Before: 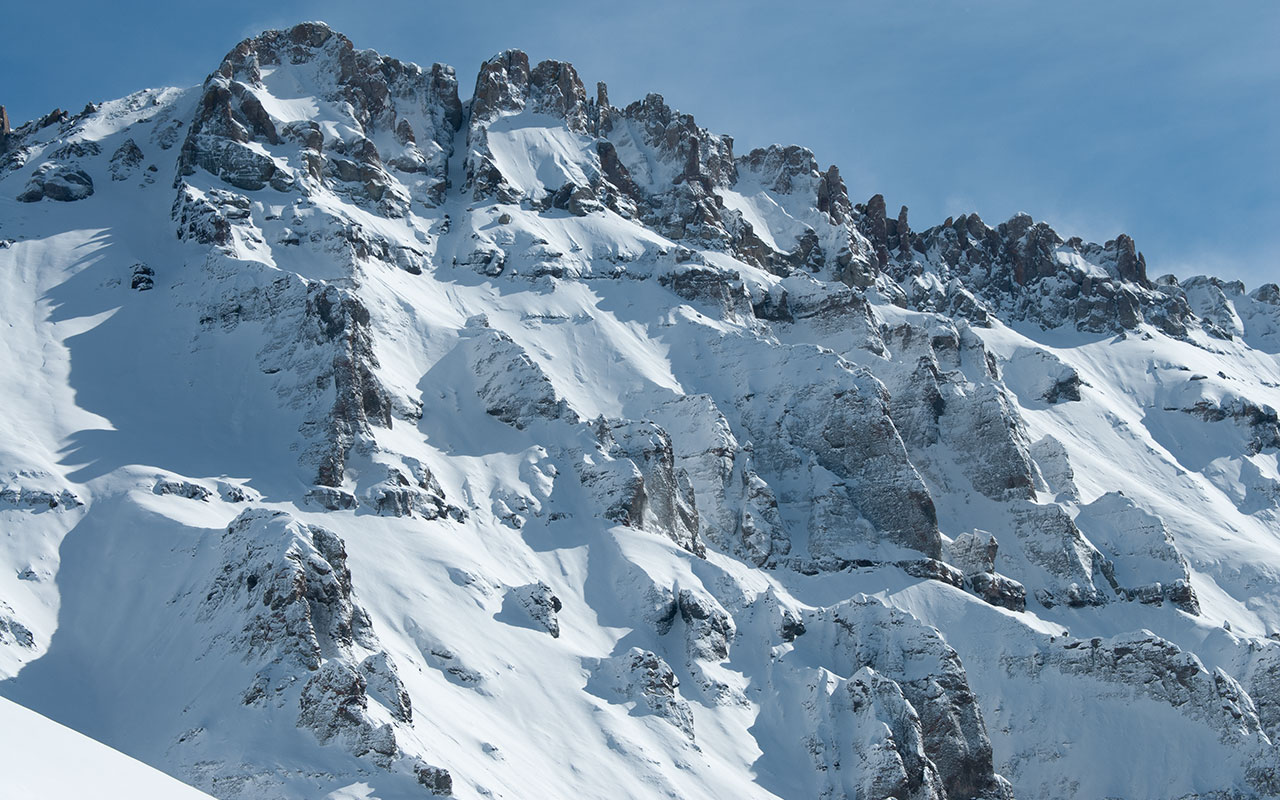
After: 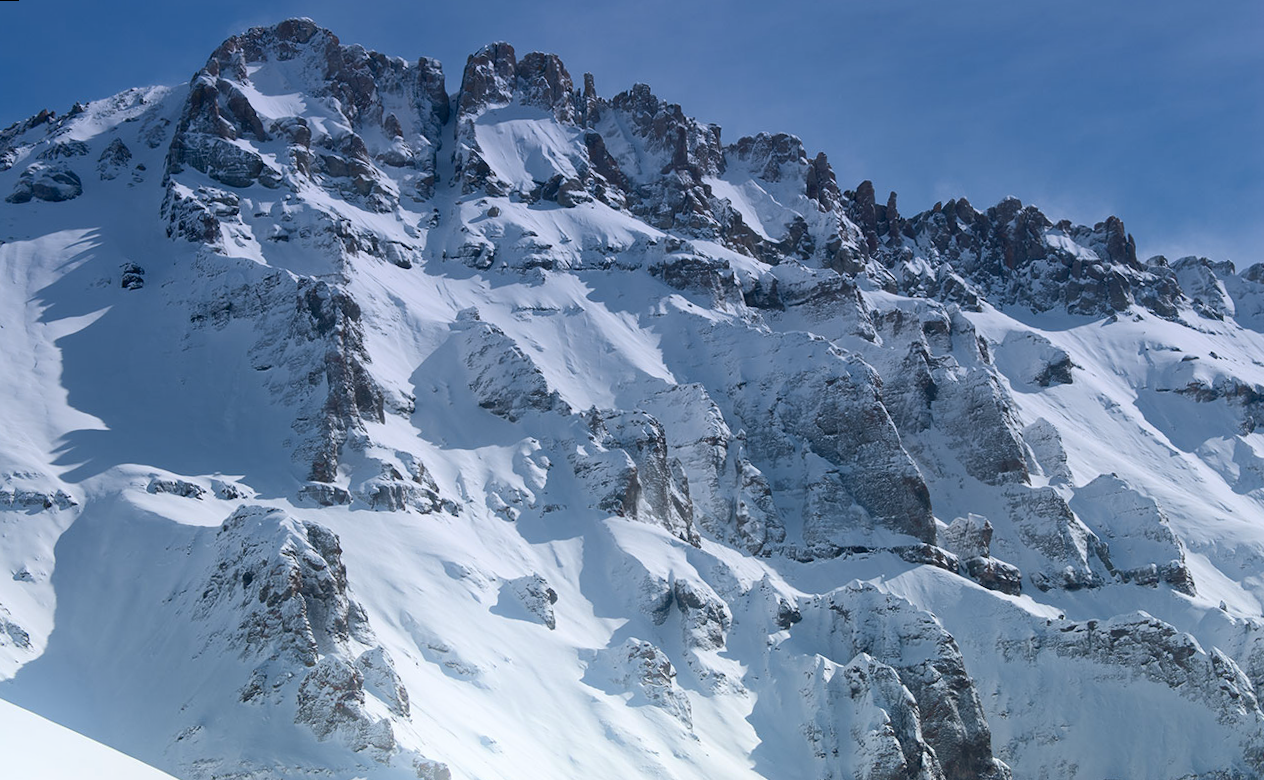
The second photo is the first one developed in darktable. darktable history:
shadows and highlights: on, module defaults
contrast brightness saturation: contrast 0.14
bloom: size 16%, threshold 98%, strength 20%
graduated density: hue 238.83°, saturation 50%
rotate and perspective: rotation -1°, crop left 0.011, crop right 0.989, crop top 0.025, crop bottom 0.975
exposure: compensate highlight preservation false
